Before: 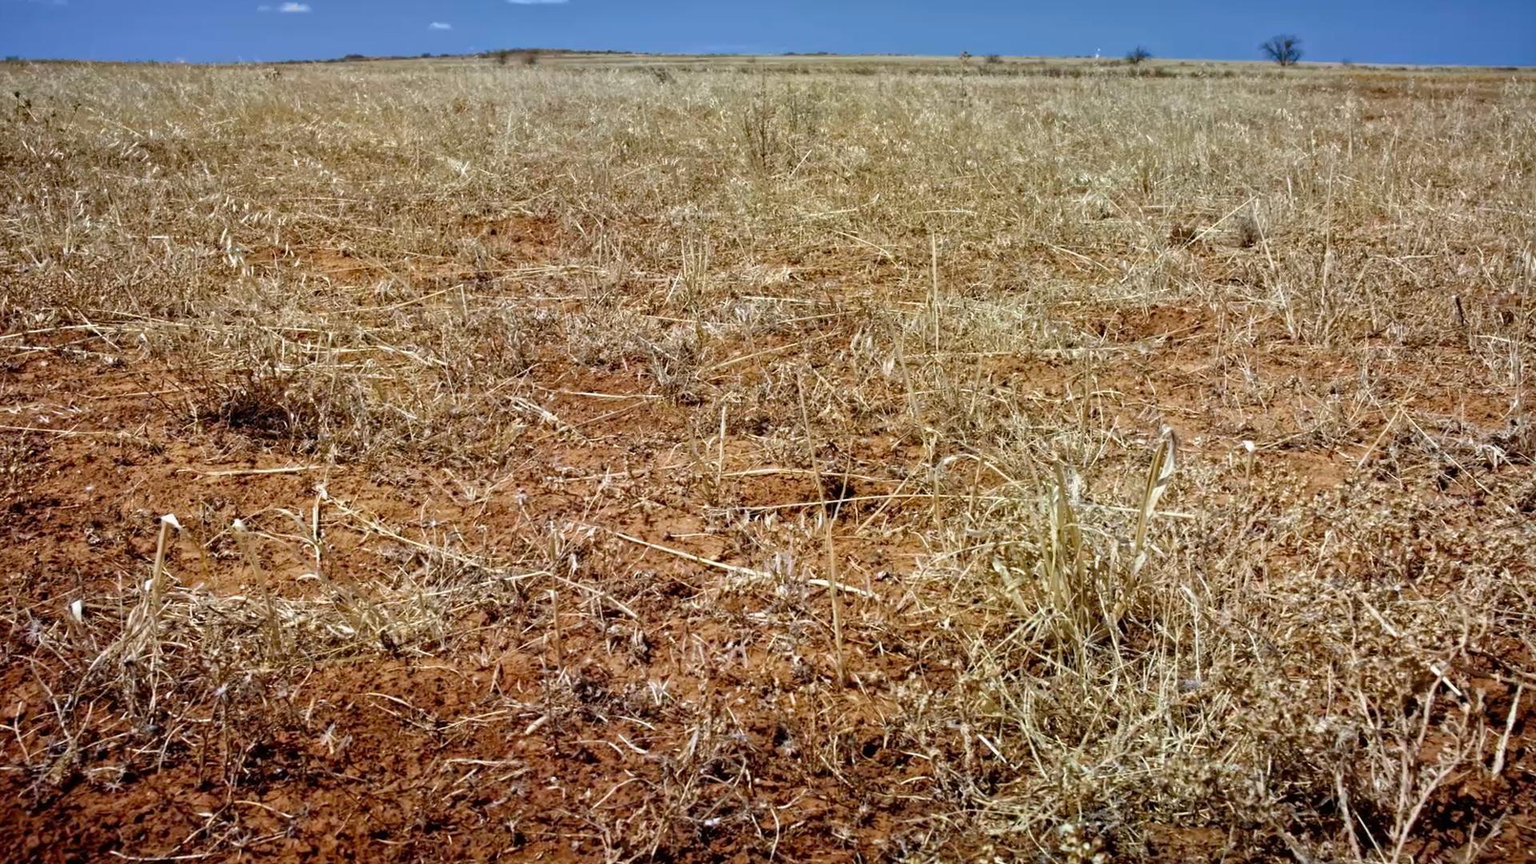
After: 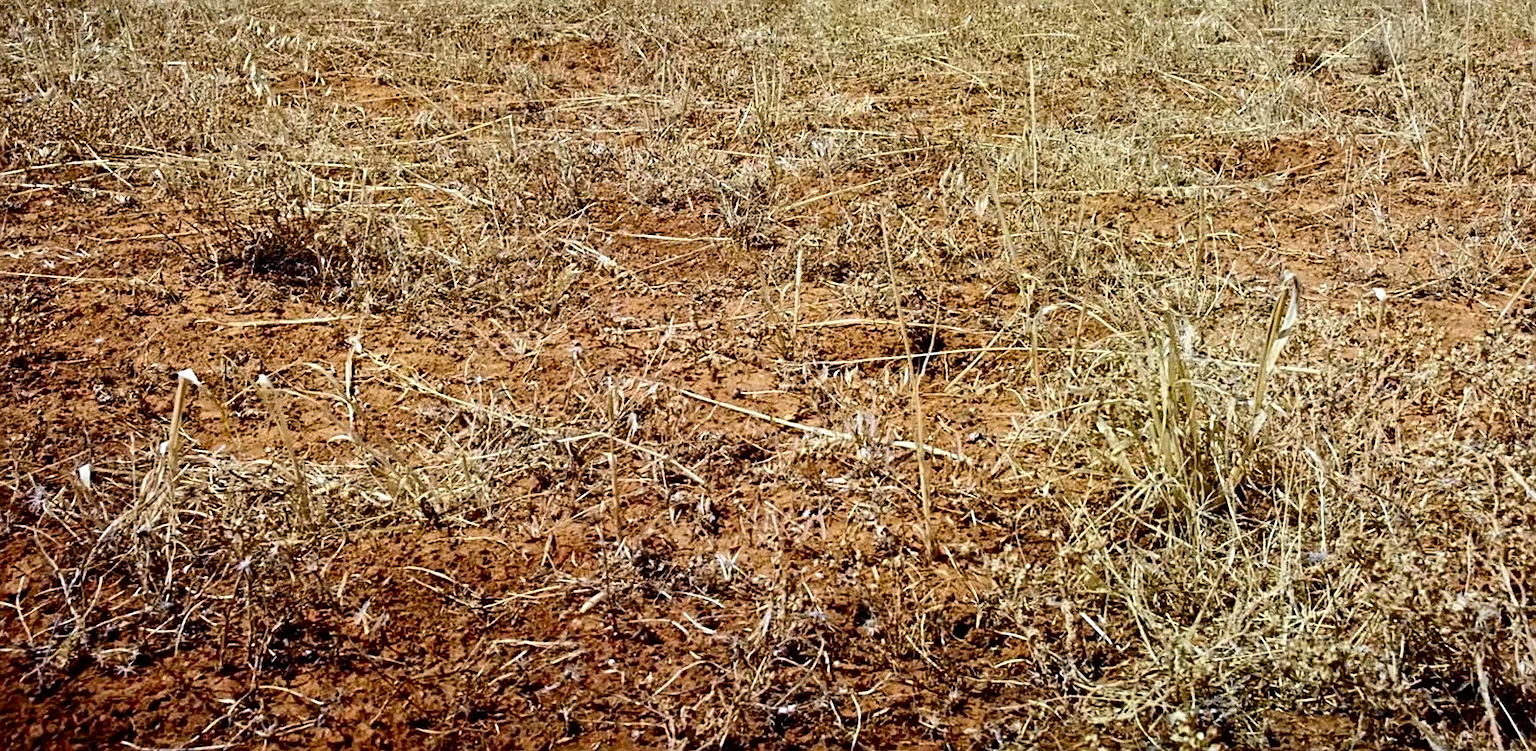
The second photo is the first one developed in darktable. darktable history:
grain: coarseness 0.09 ISO
tone curve: curves: ch0 [(0, 0) (0.037, 0.025) (0.131, 0.093) (0.275, 0.256) (0.476, 0.517) (0.607, 0.667) (0.691, 0.745) (0.789, 0.836) (0.911, 0.925) (0.997, 0.995)]; ch1 [(0, 0) (0.301, 0.3) (0.444, 0.45) (0.493, 0.495) (0.507, 0.503) (0.534, 0.533) (0.582, 0.58) (0.658, 0.693) (0.746, 0.77) (1, 1)]; ch2 [(0, 0) (0.246, 0.233) (0.36, 0.352) (0.415, 0.418) (0.476, 0.492) (0.502, 0.504) (0.525, 0.518) (0.539, 0.544) (0.586, 0.602) (0.634, 0.651) (0.706, 0.727) (0.853, 0.852) (1, 0.951)], color space Lab, independent channels, preserve colors none
sharpen: on, module defaults
crop: top 20.916%, right 9.437%, bottom 0.316%
